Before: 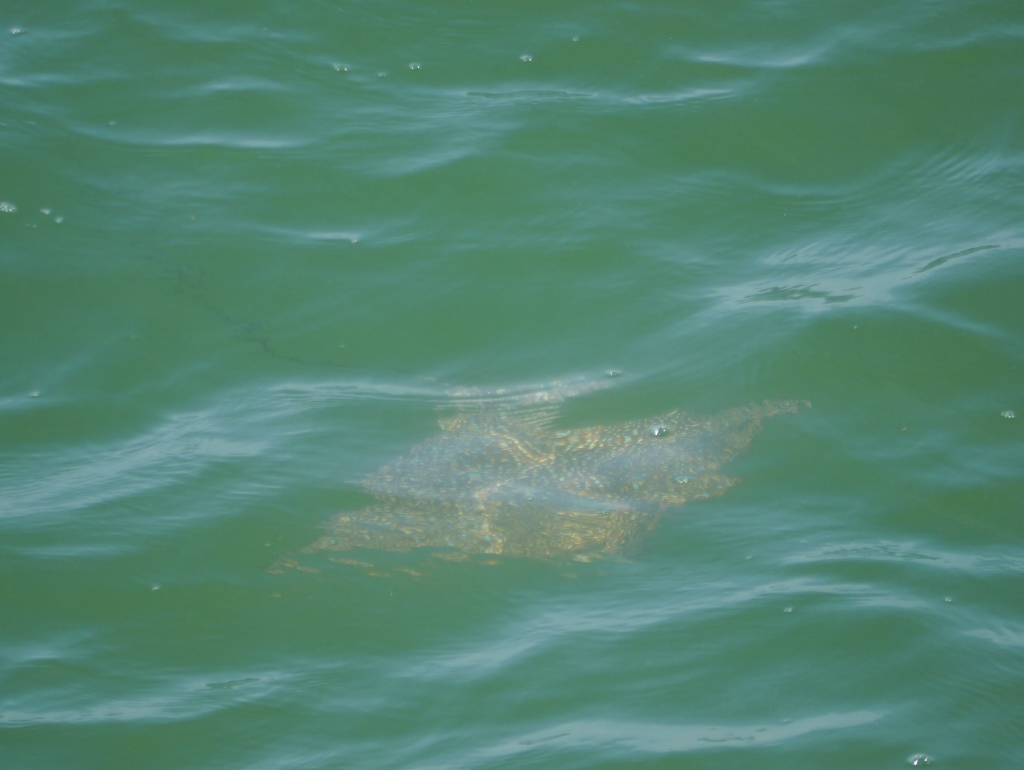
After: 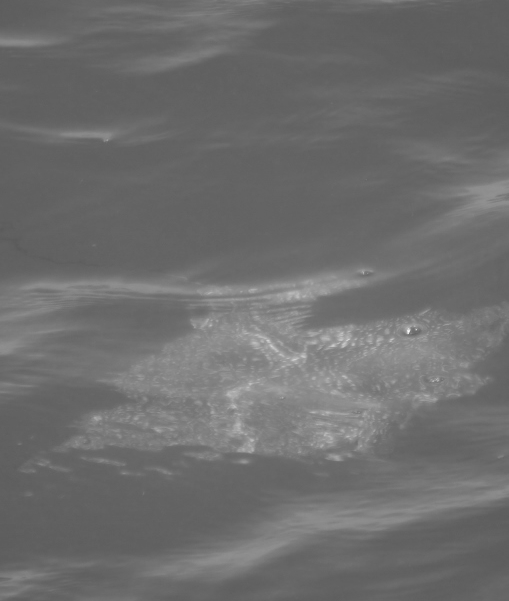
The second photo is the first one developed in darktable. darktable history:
color zones: curves: ch0 [(0.002, 0.593) (0.143, 0.417) (0.285, 0.541) (0.455, 0.289) (0.608, 0.327) (0.727, 0.283) (0.869, 0.571) (1, 0.603)]; ch1 [(0, 0) (0.143, 0) (0.286, 0) (0.429, 0) (0.571, 0) (0.714, 0) (0.857, 0)]
crop and rotate: angle 0.016°, left 24.275%, top 13.137%, right 25.956%, bottom 8.716%
